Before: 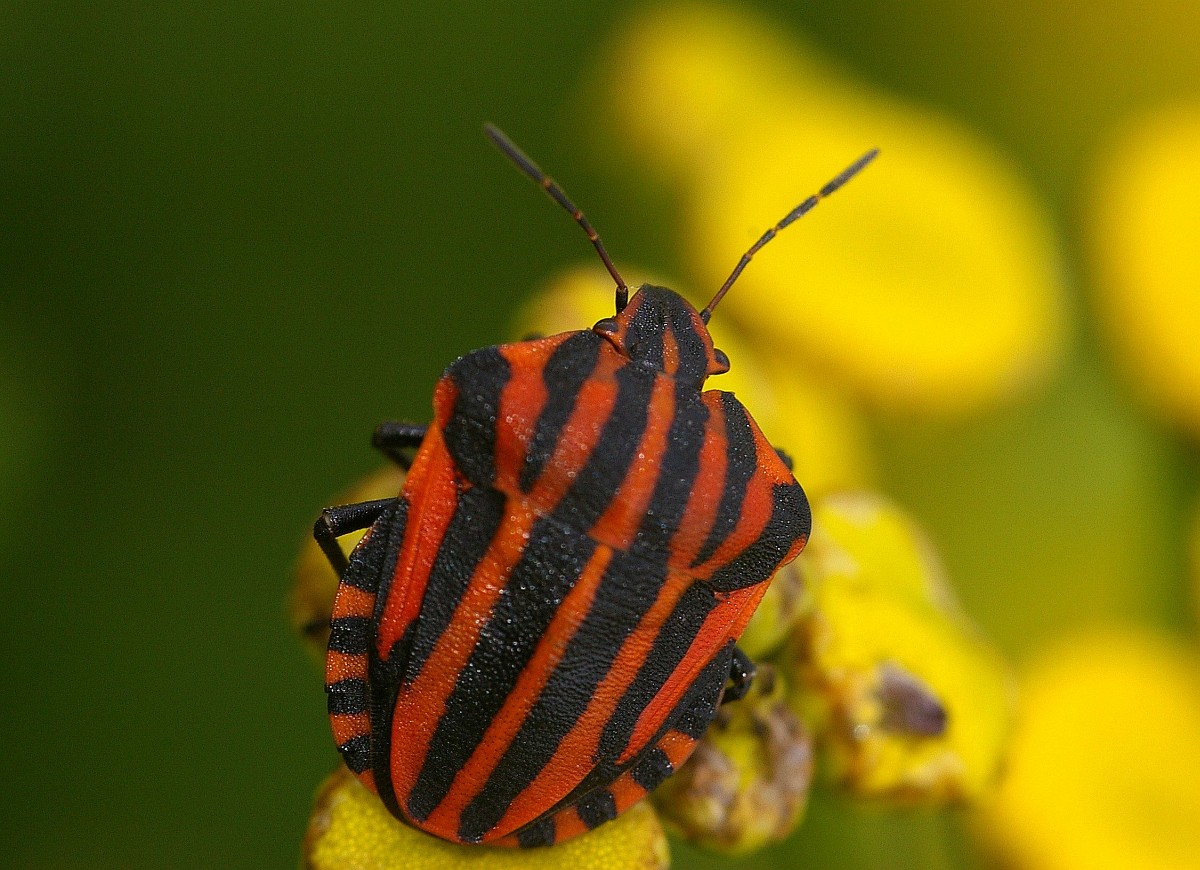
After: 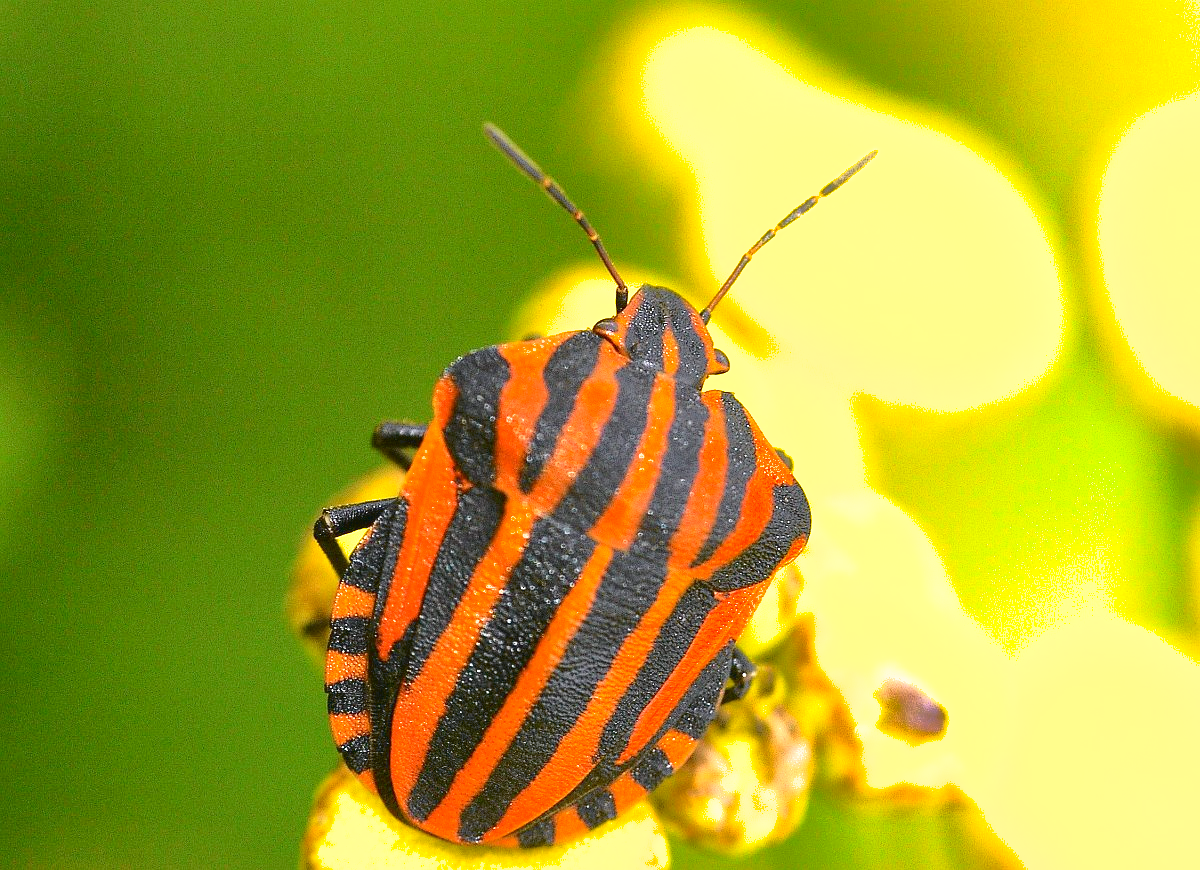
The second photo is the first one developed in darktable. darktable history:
shadows and highlights: on, module defaults
exposure: exposure 2.003 EV, compensate highlight preservation false
tone curve: curves: ch0 [(0, 0.023) (0.104, 0.058) (0.21, 0.162) (0.469, 0.524) (0.579, 0.65) (0.725, 0.8) (0.858, 0.903) (1, 0.974)]; ch1 [(0, 0) (0.414, 0.395) (0.447, 0.447) (0.502, 0.501) (0.521, 0.512) (0.566, 0.566) (0.618, 0.61) (0.654, 0.642) (1, 1)]; ch2 [(0, 0) (0.369, 0.388) (0.437, 0.453) (0.492, 0.485) (0.524, 0.508) (0.553, 0.566) (0.583, 0.608) (1, 1)], color space Lab, independent channels, preserve colors none
